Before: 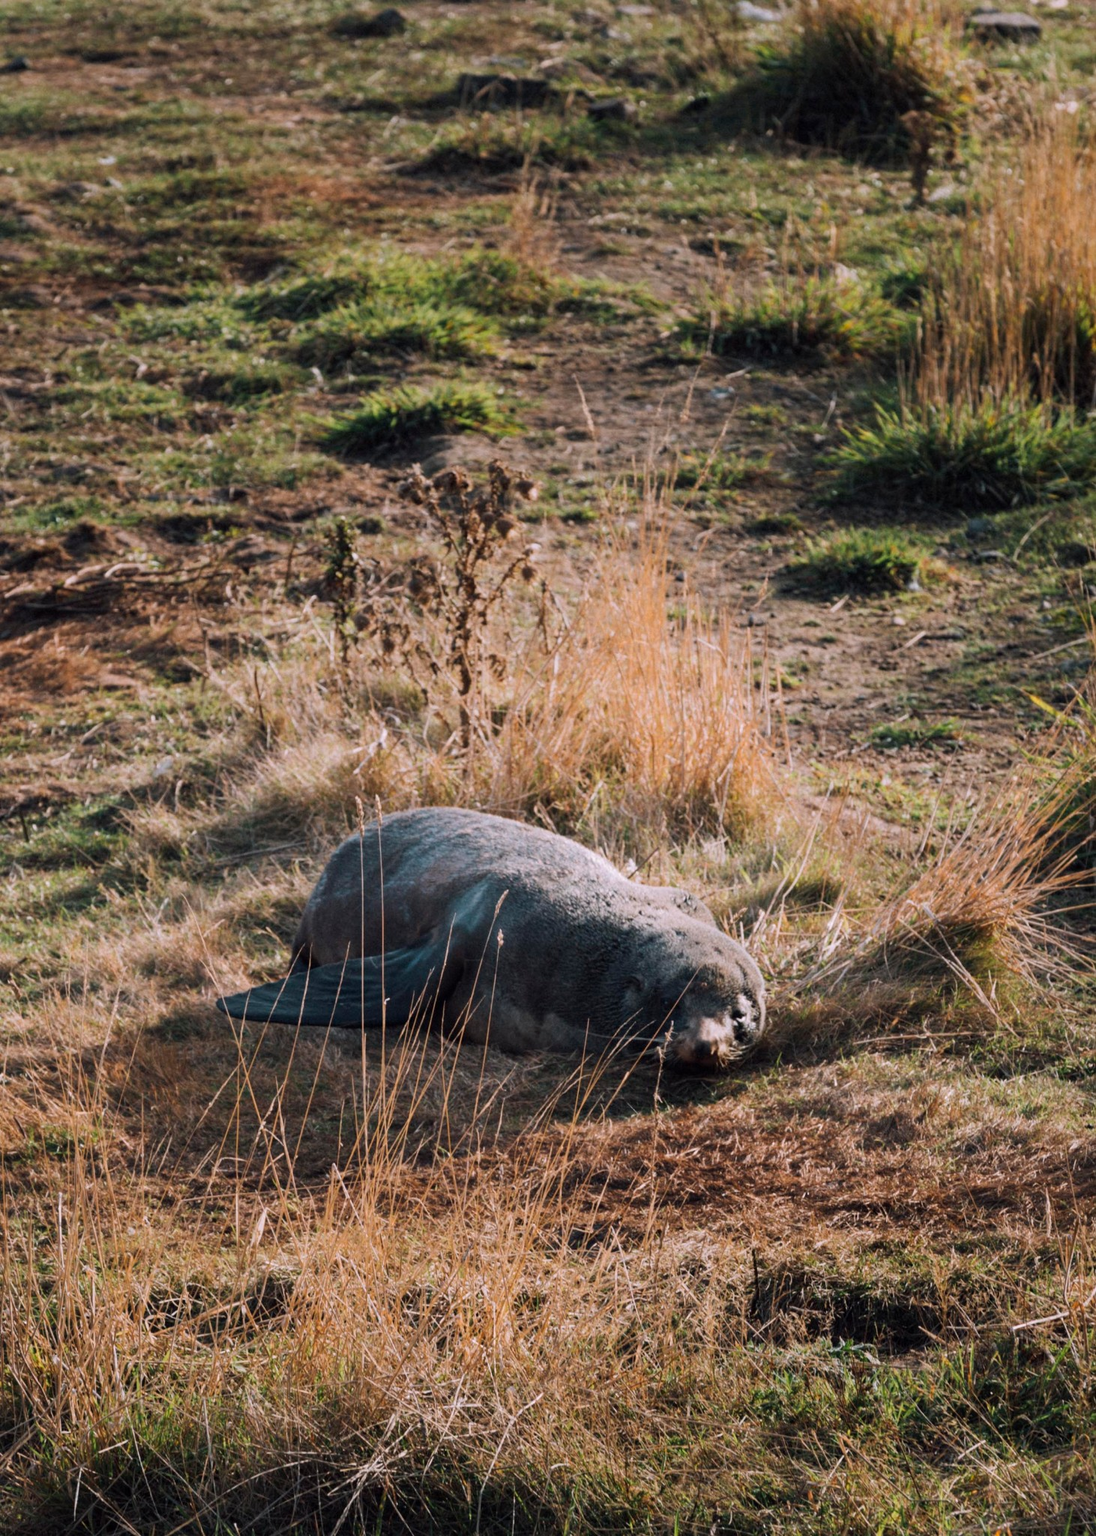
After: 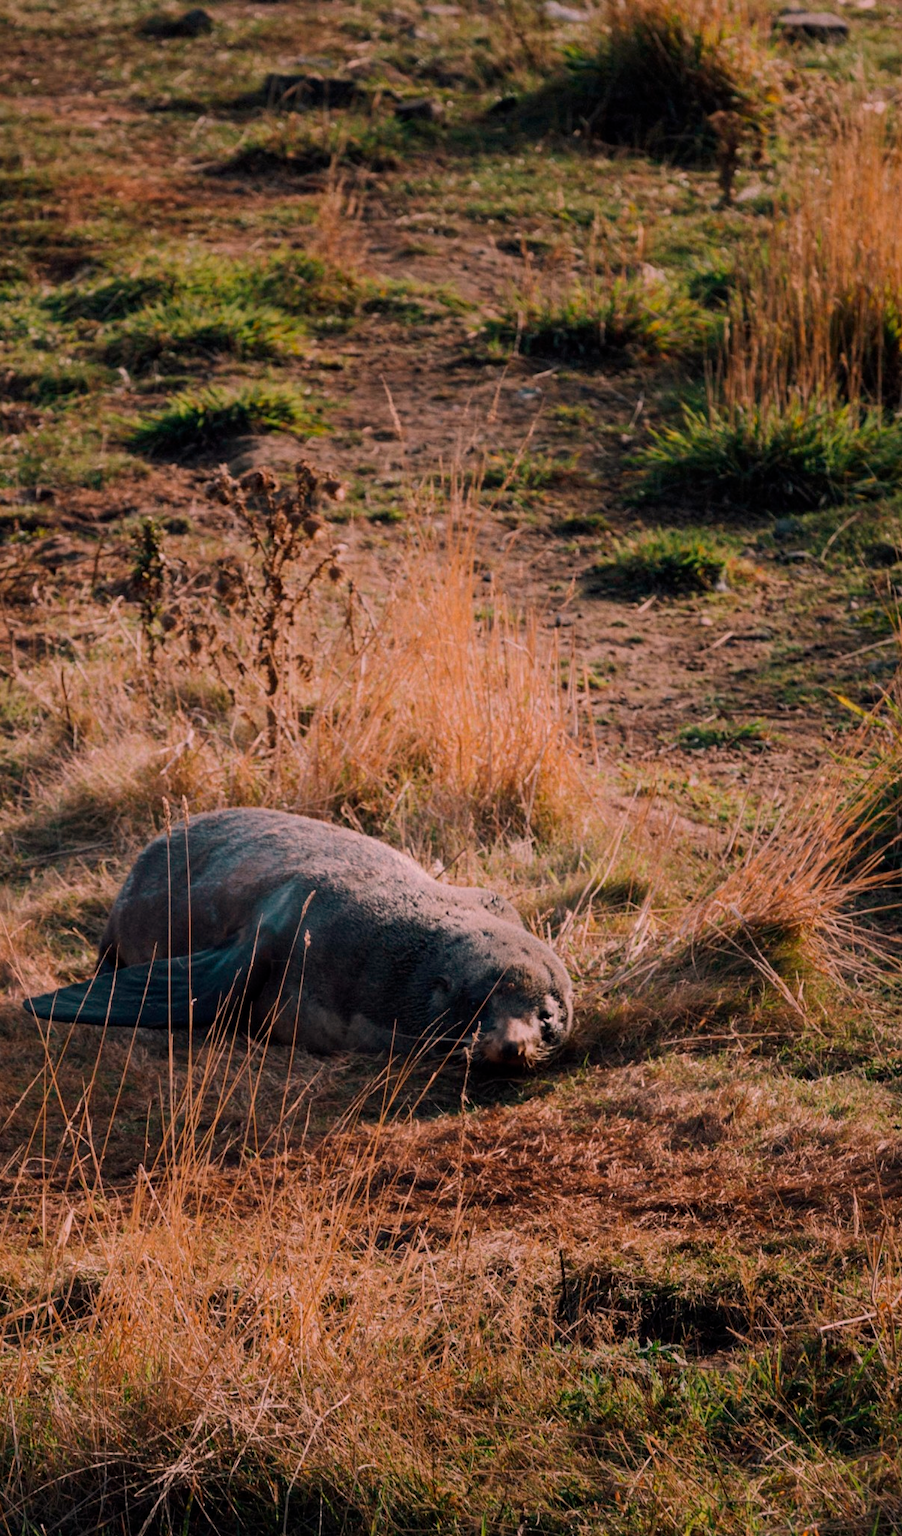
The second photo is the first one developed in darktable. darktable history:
color correction: highlights a* 11.82, highlights b* 11.61
crop: left 17.7%, bottom 0.04%
exposure: exposure -0.49 EV, compensate highlight preservation false
